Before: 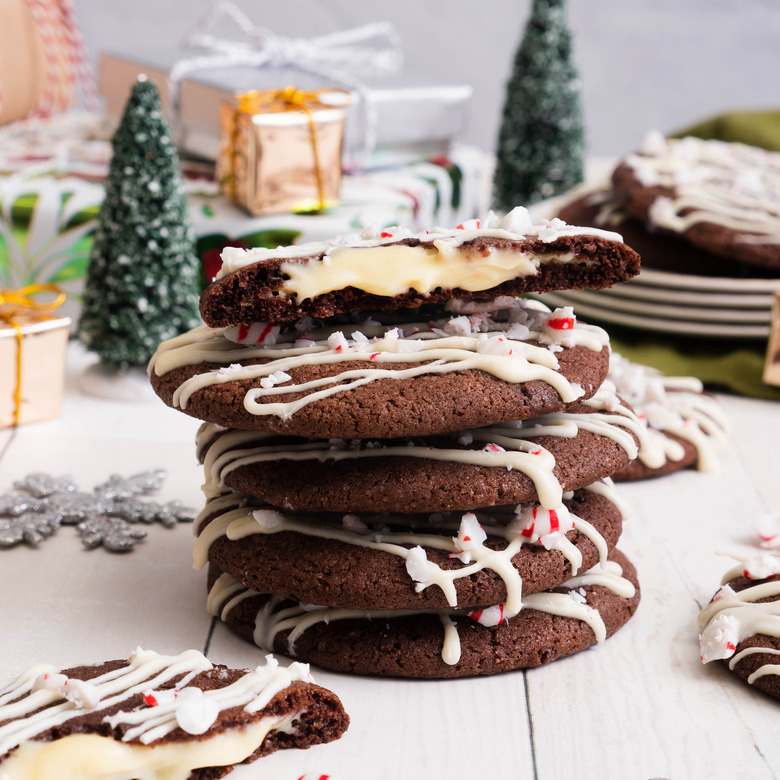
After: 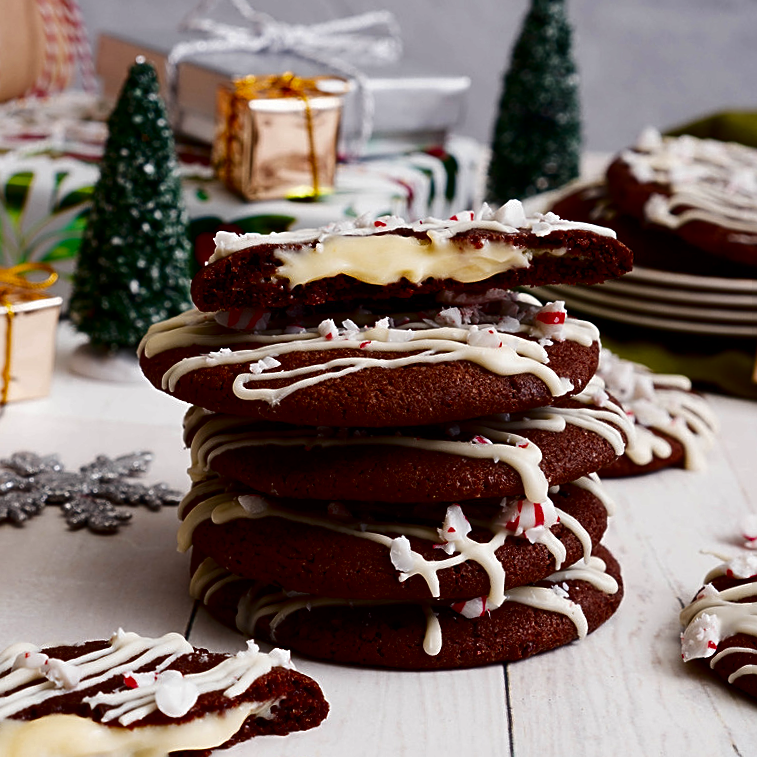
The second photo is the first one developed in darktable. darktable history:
contrast brightness saturation: contrast 0.09, brightness -0.59, saturation 0.17
crop and rotate: angle -1.69°
sharpen: on, module defaults
